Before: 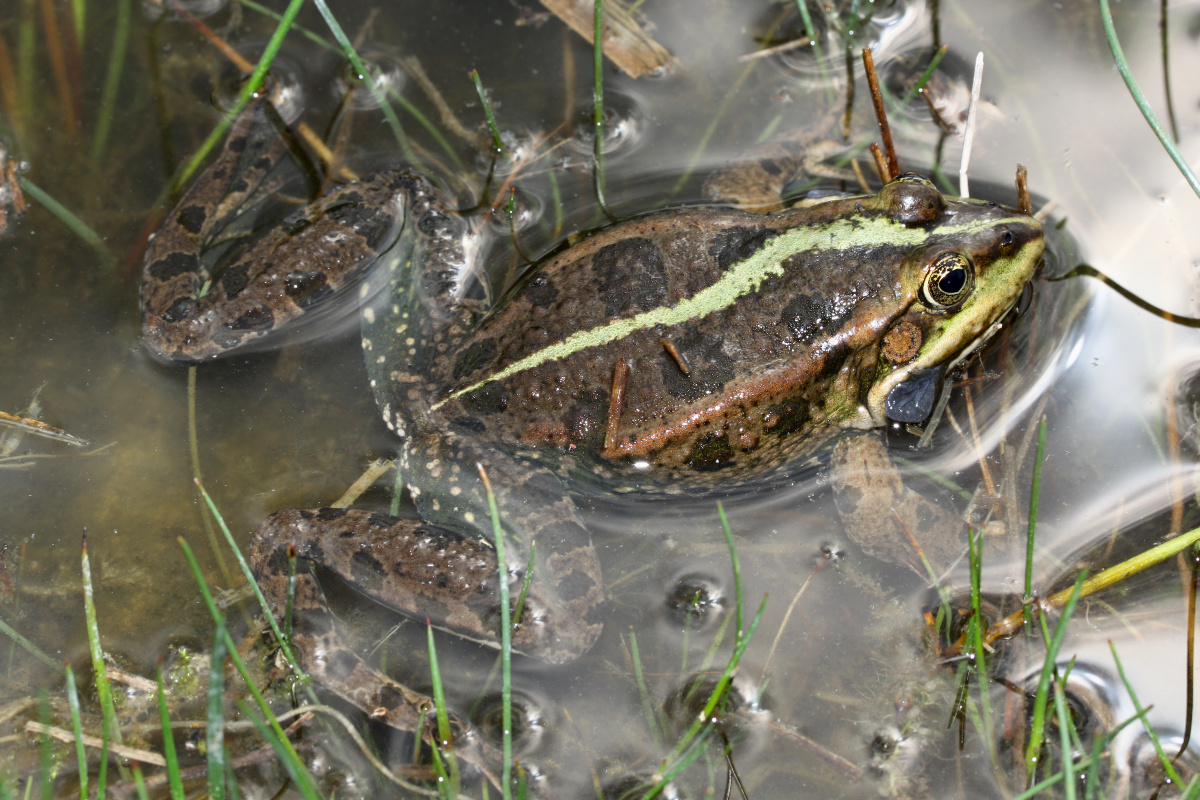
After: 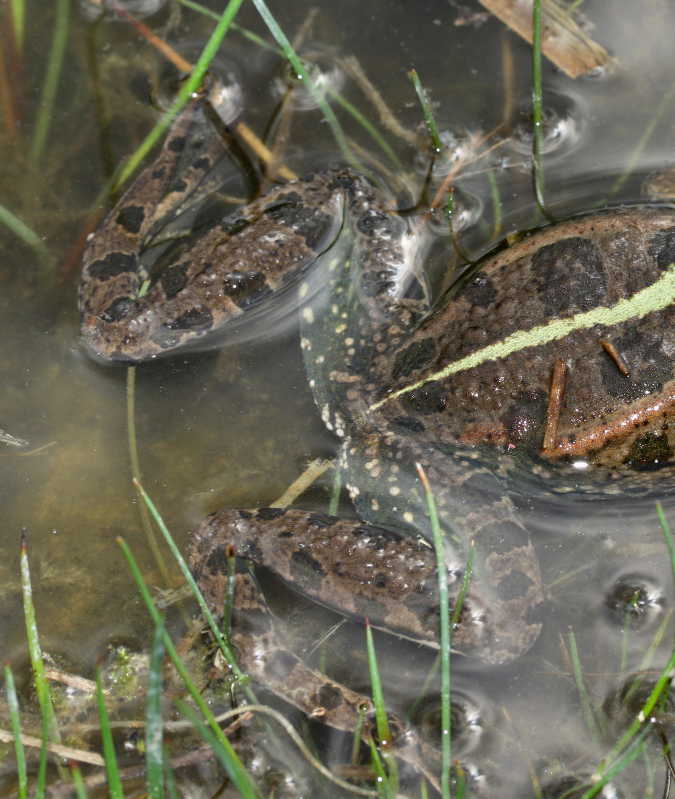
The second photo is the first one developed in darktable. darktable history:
crop: left 5.114%, right 38.589%
shadows and highlights: shadows 60, highlights -60.23, soften with gaussian
